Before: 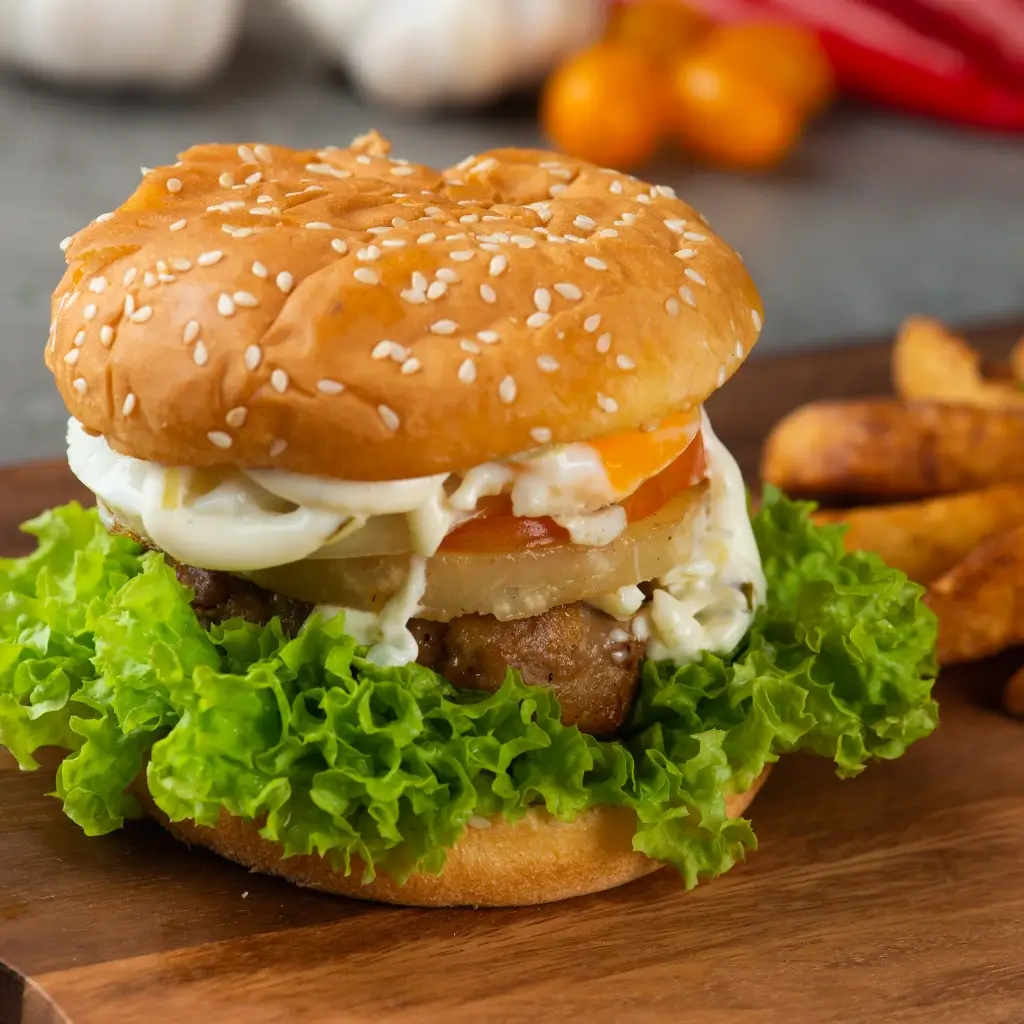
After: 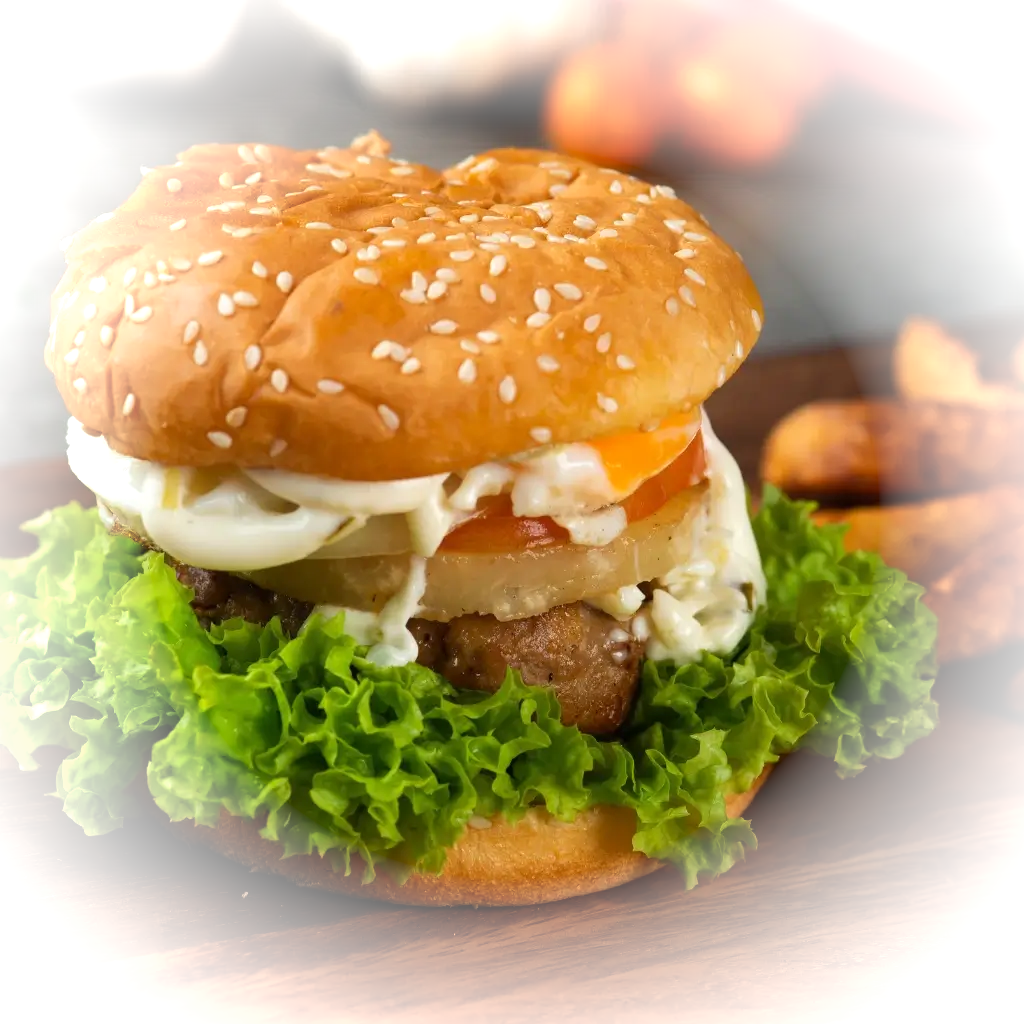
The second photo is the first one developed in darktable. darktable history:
exposure: exposure 0.203 EV, compensate highlight preservation false
vignetting: fall-off start 71.54%, brightness 0.997, saturation -0.489, unbound false
